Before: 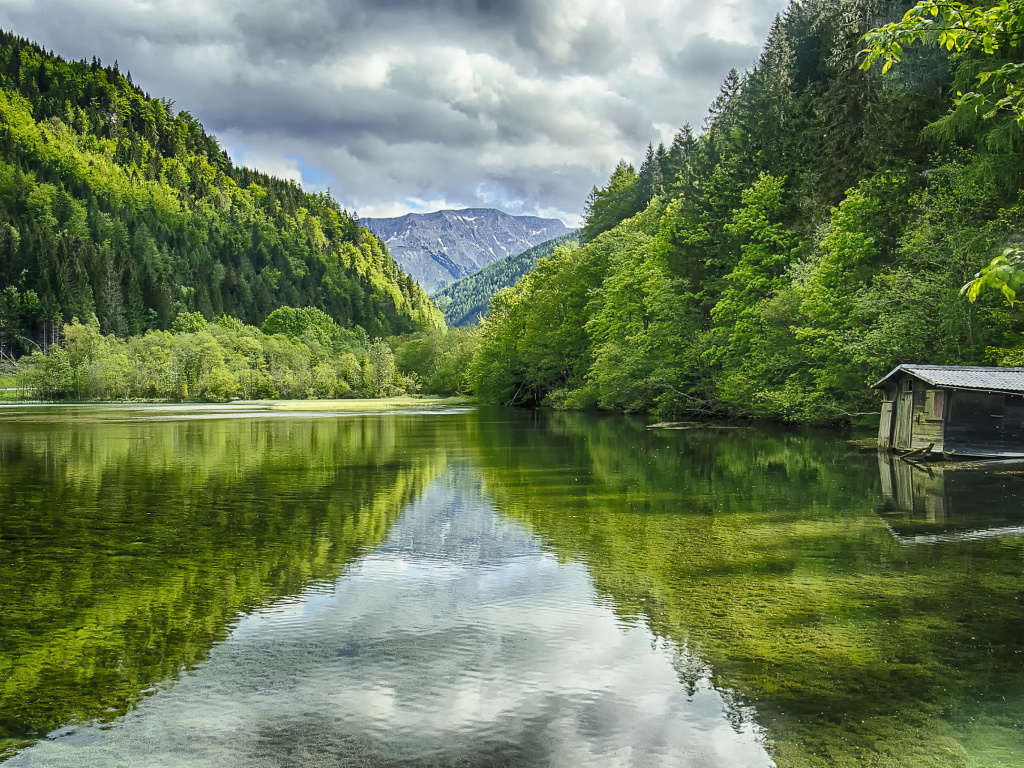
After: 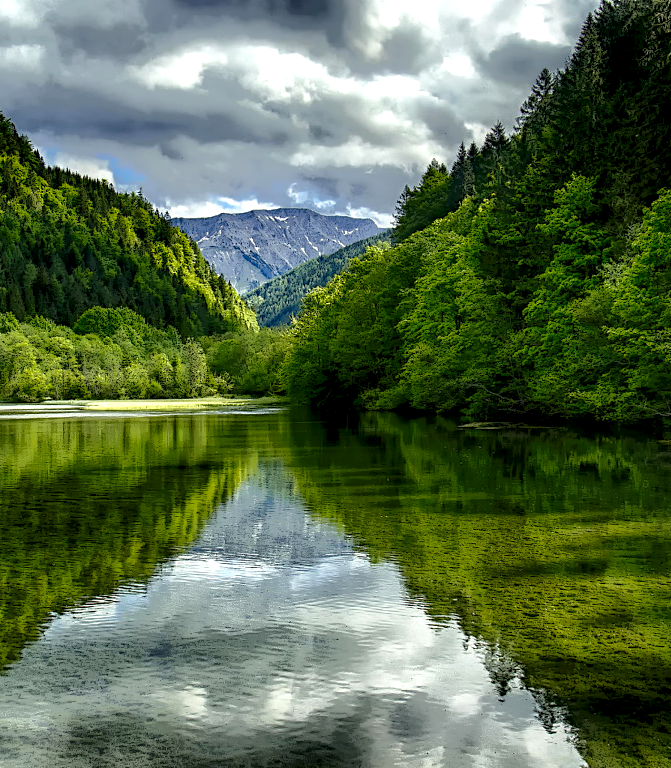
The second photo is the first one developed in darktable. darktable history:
crop and rotate: left 18.444%, right 15.944%
local contrast: highlights 1%, shadows 195%, detail 164%, midtone range 0.005
exposure: black level correction 0, exposure 0.691 EV, compensate highlight preservation false
